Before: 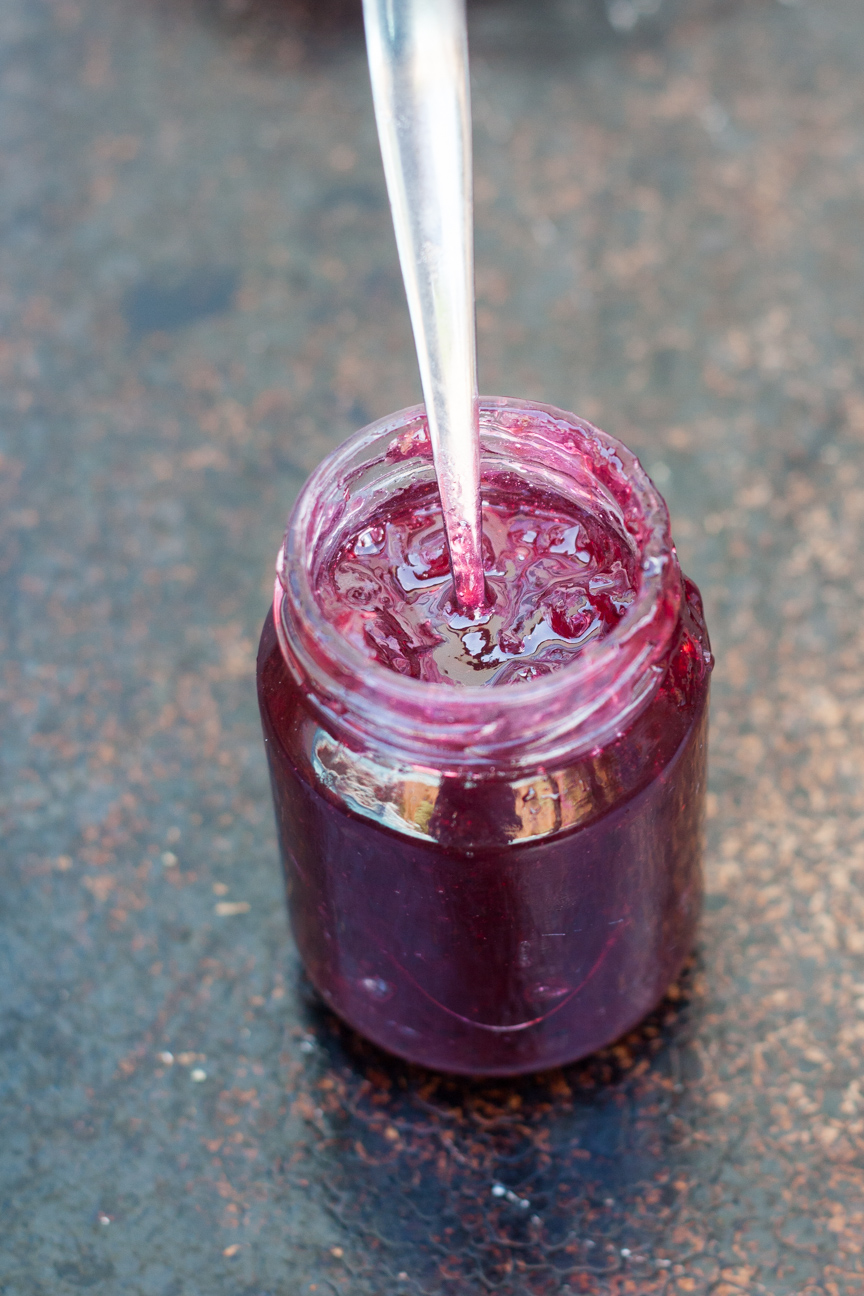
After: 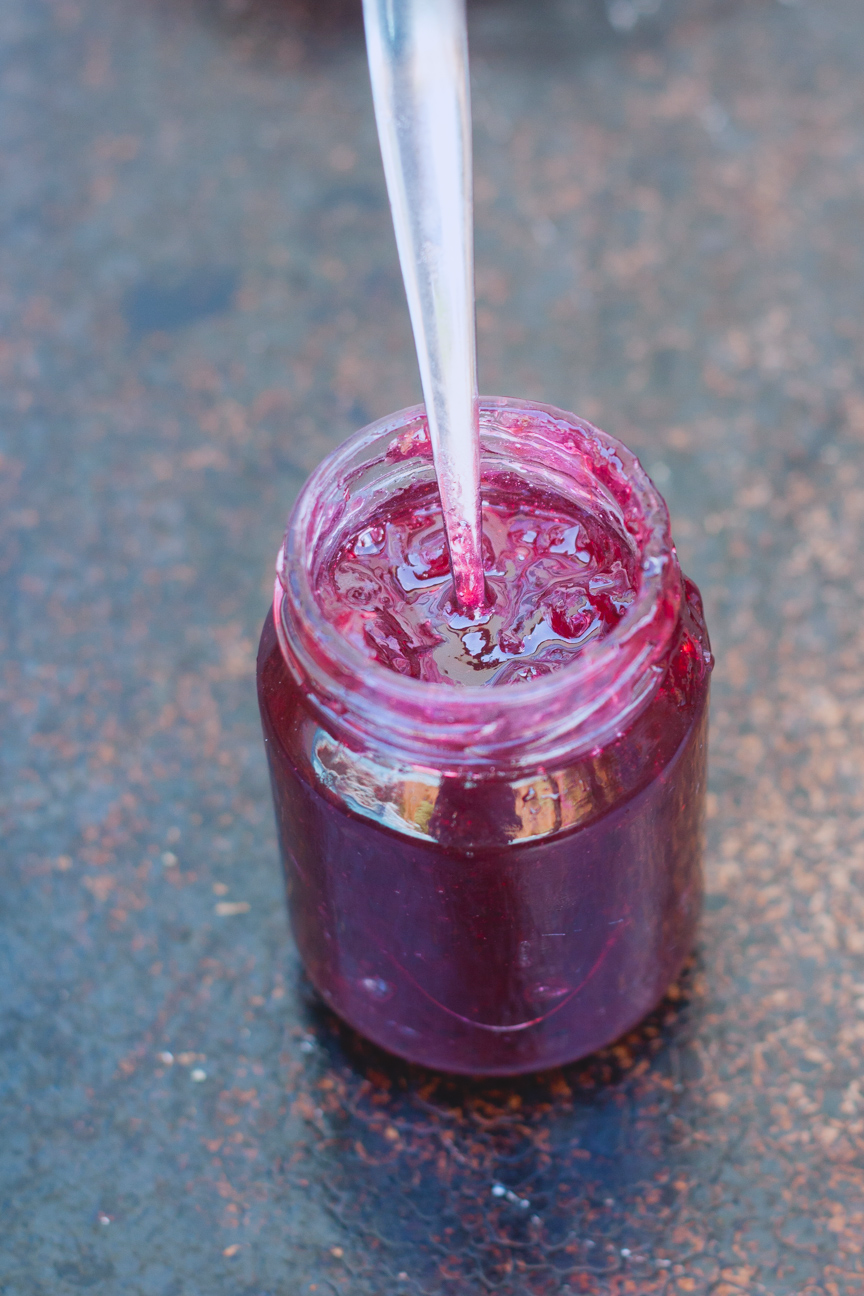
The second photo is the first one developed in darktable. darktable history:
color calibration: illuminant as shot in camera, x 0.358, y 0.373, temperature 4628.91 K
lowpass: radius 0.1, contrast 0.85, saturation 1.1, unbound 0
